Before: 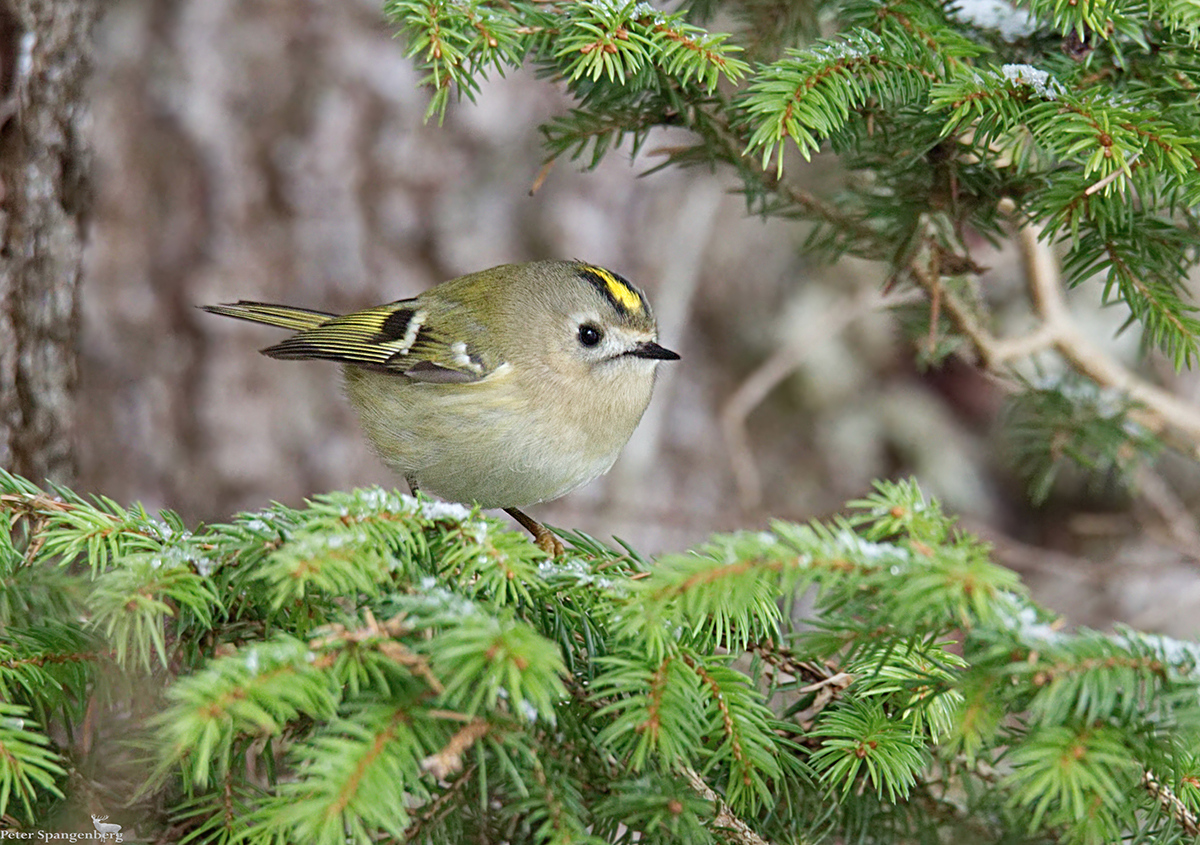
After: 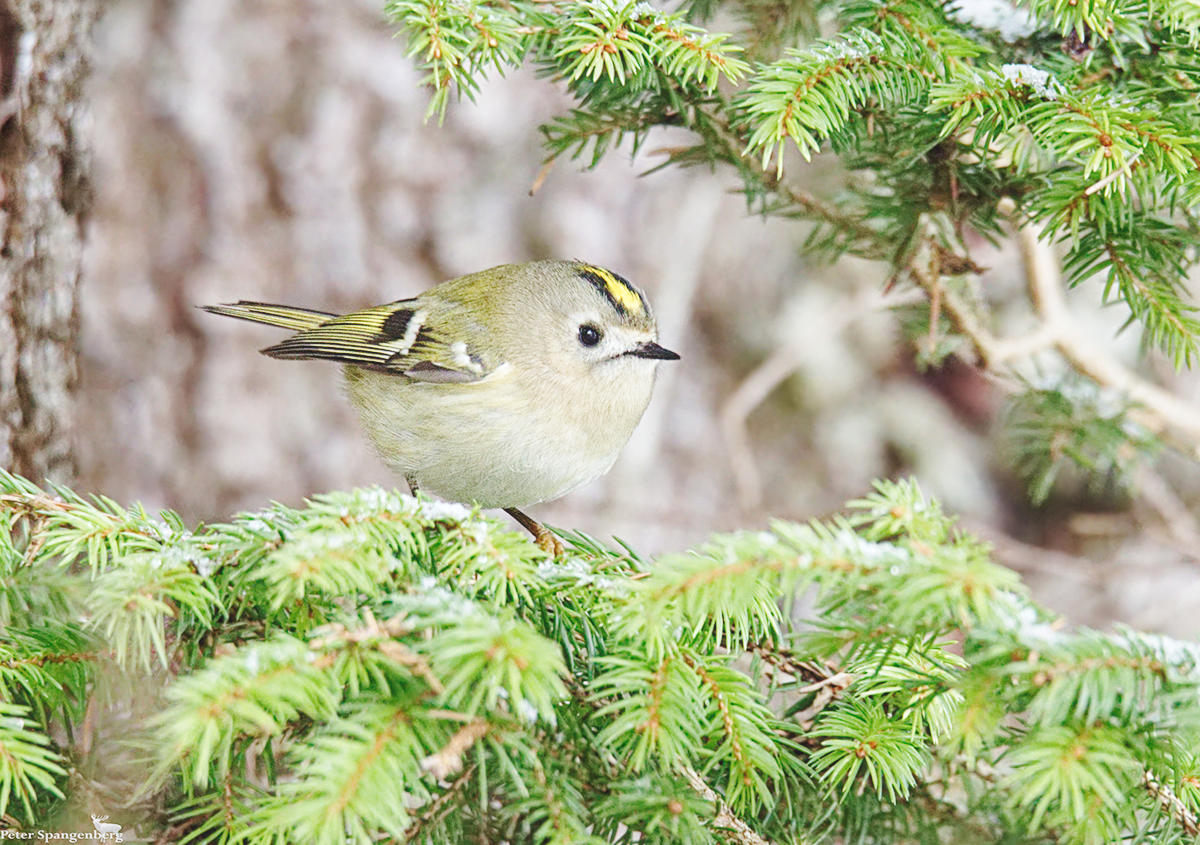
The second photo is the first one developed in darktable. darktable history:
local contrast: detail 109%
base curve: curves: ch0 [(0, 0.007) (0.028, 0.063) (0.121, 0.311) (0.46, 0.743) (0.859, 0.957) (1, 1)], preserve colors none
